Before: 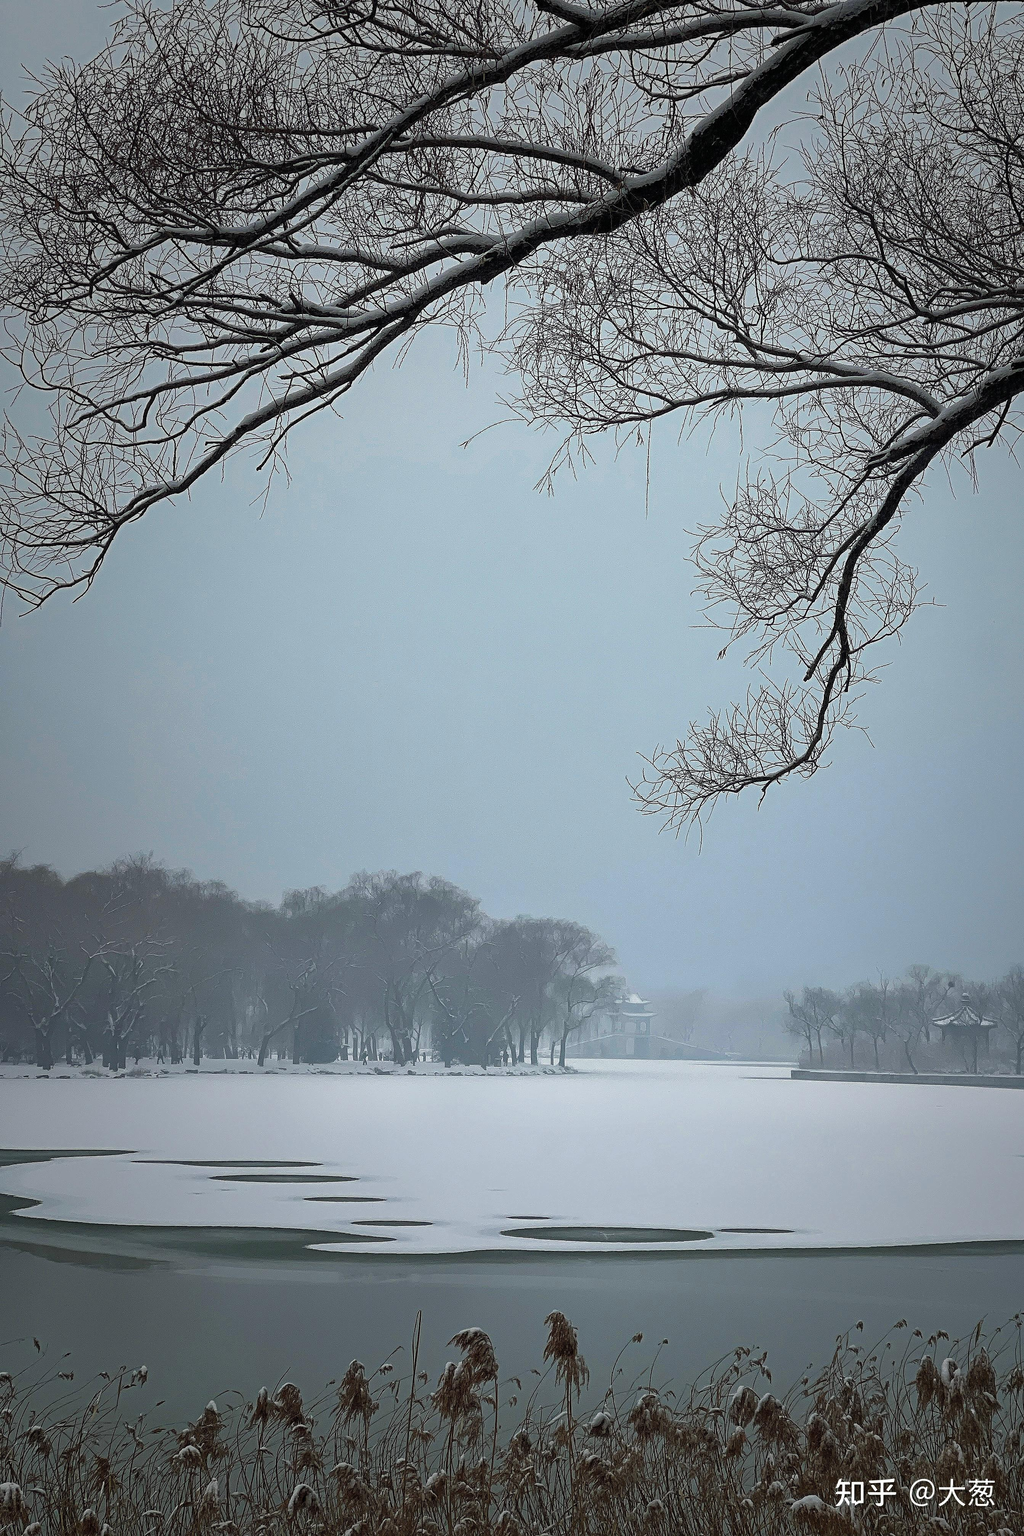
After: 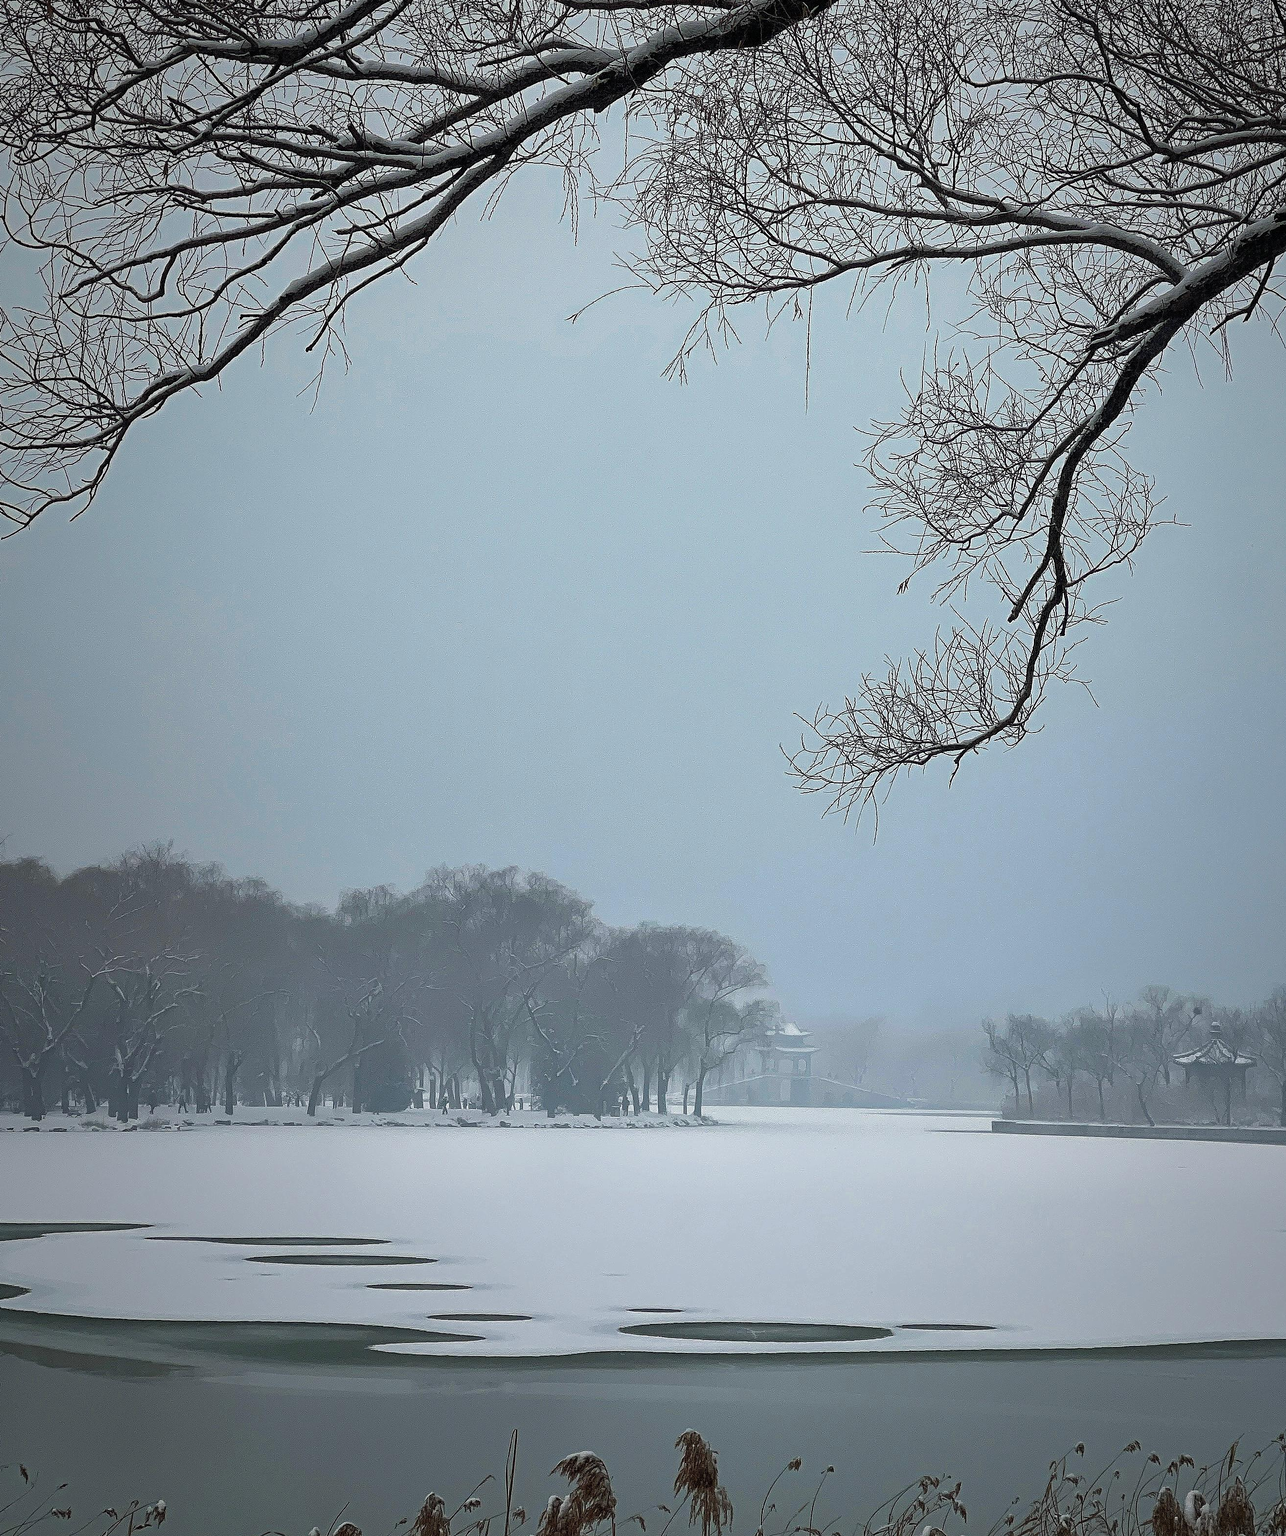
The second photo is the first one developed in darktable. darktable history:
crop and rotate: left 1.814%, top 12.818%, right 0.25%, bottom 9.225%
